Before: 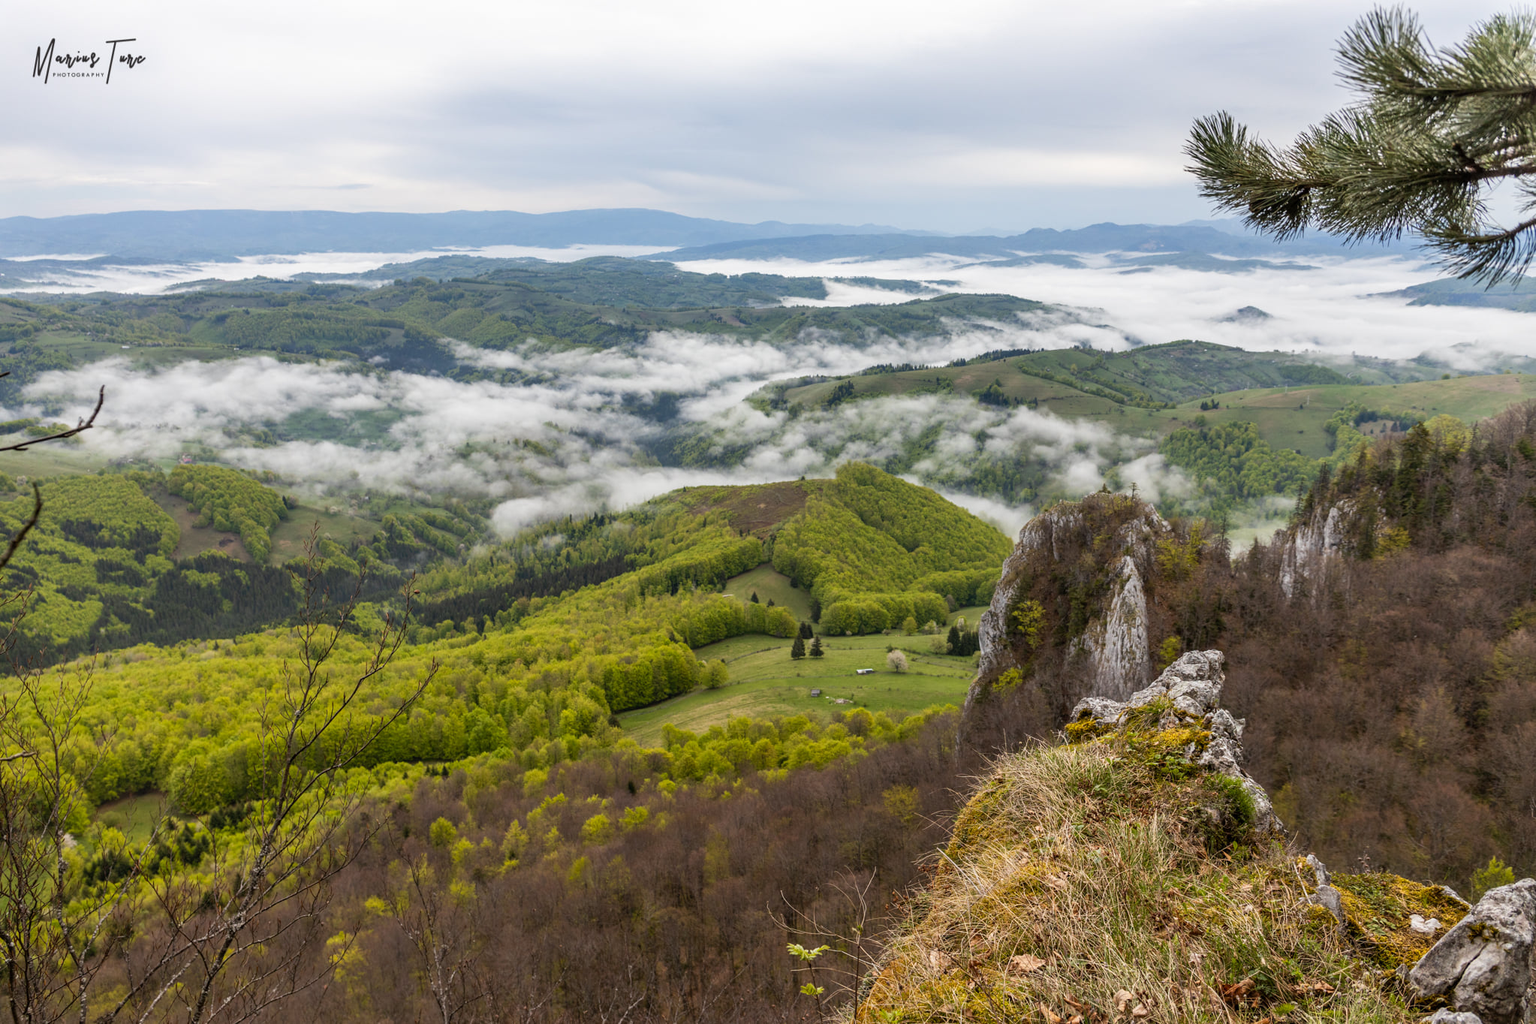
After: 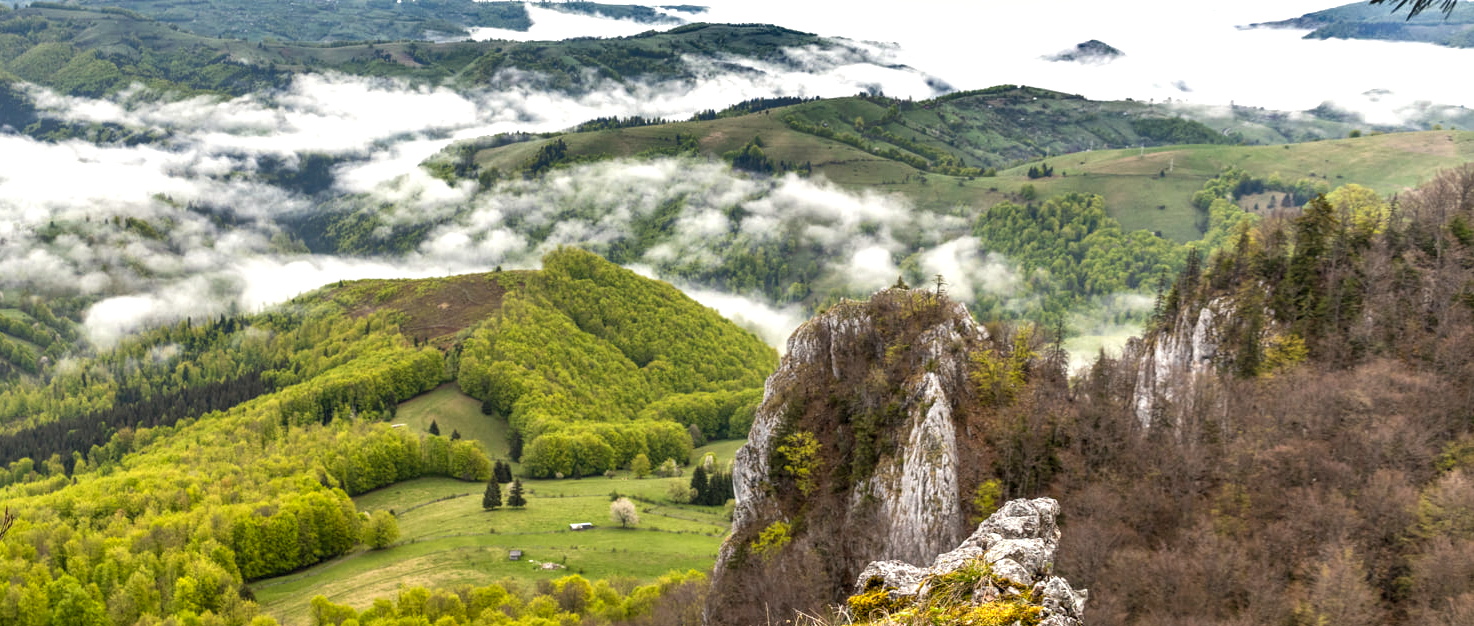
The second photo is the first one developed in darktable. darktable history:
exposure: black level correction 0, exposure 0.7 EV, compensate exposure bias true, compensate highlight preservation false
color correction: highlights b* 3
local contrast: highlights 100%, shadows 100%, detail 131%, midtone range 0.2
crop and rotate: left 27.938%, top 27.046%, bottom 27.046%
shadows and highlights: shadows color adjustment 97.66%, soften with gaussian
